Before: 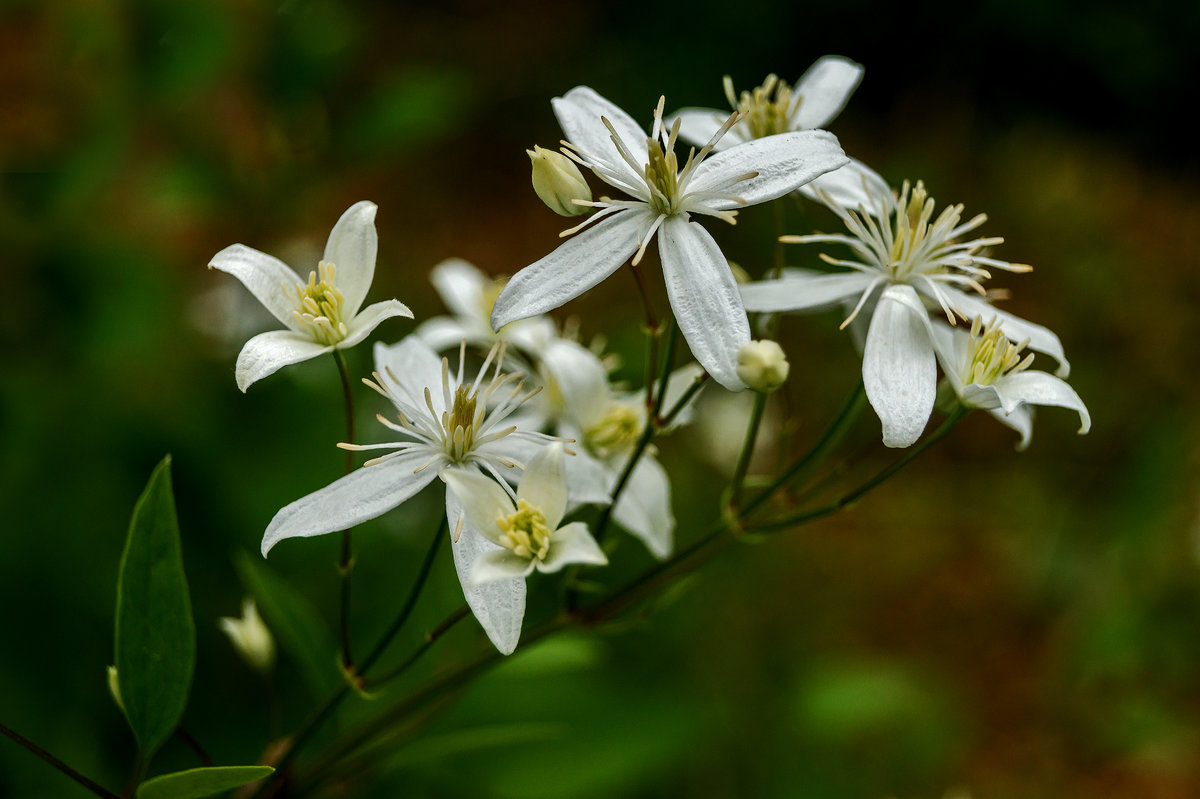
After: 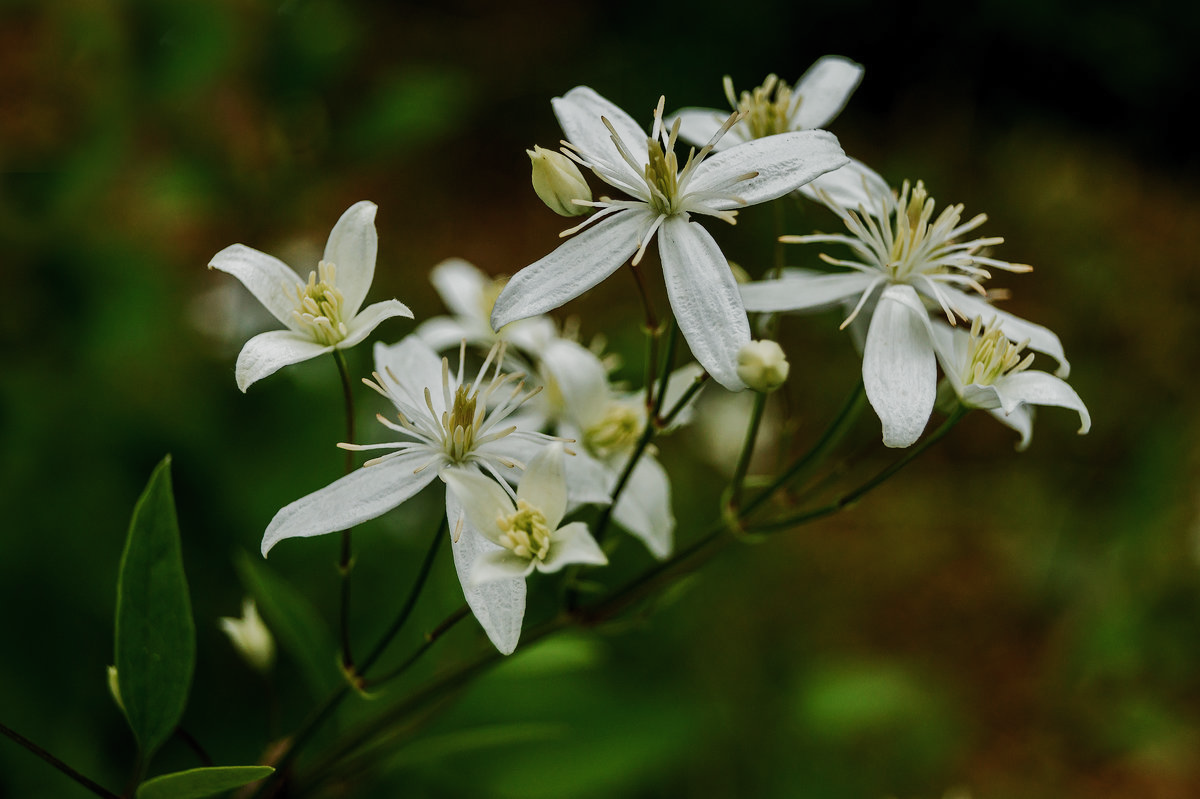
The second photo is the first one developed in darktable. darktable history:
filmic rgb: black relative exposure -11.3 EV, white relative exposure 3.25 EV, hardness 6.85, color science v5 (2021), contrast in shadows safe, contrast in highlights safe
